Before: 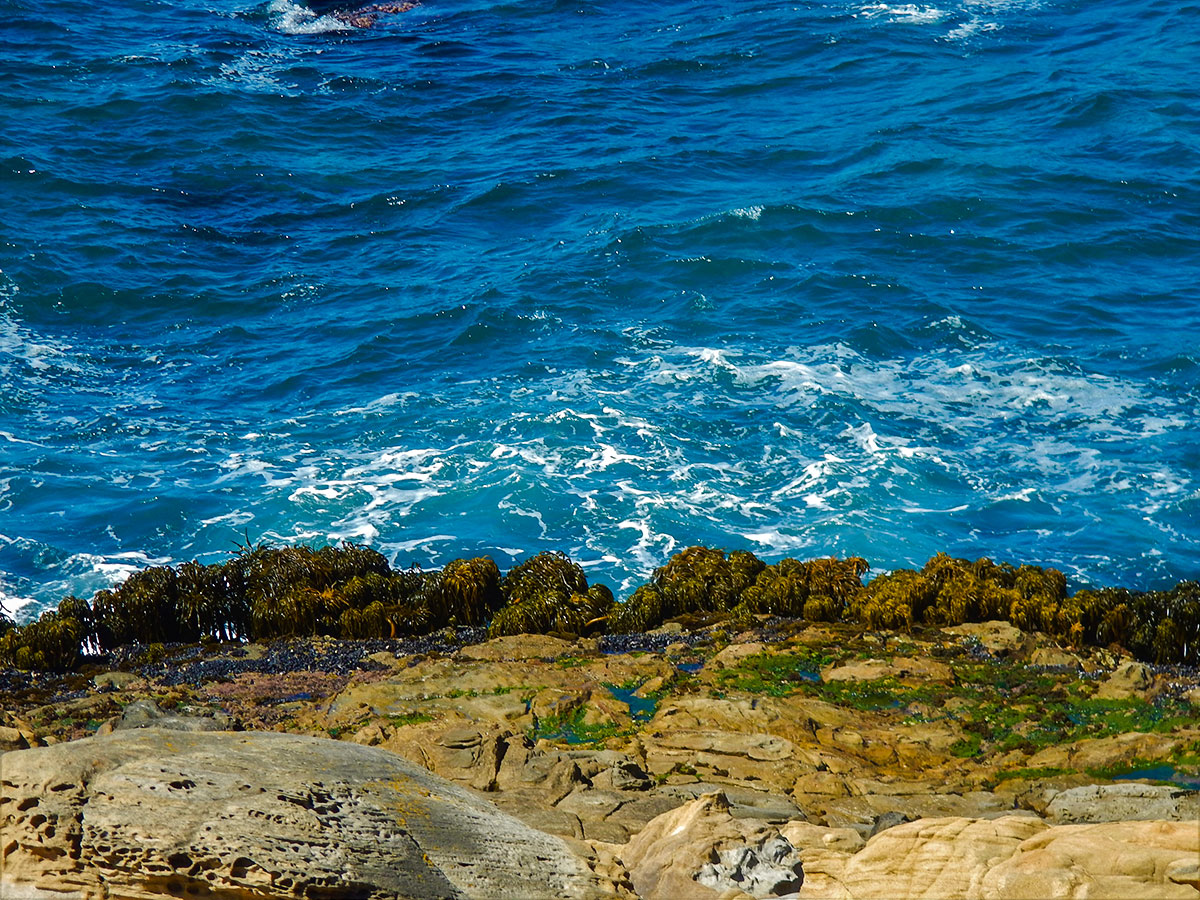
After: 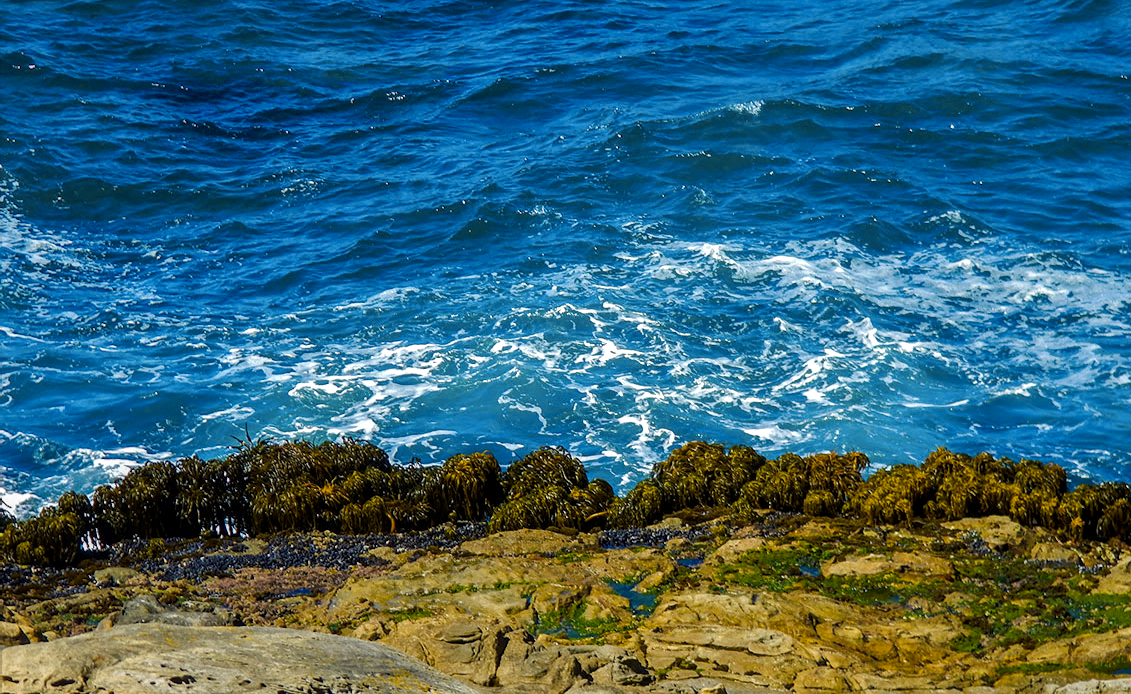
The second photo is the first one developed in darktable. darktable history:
local contrast: on, module defaults
color contrast: green-magenta contrast 0.8, blue-yellow contrast 1.1, unbound 0
crop and rotate: angle 0.03°, top 11.643%, right 5.651%, bottom 11.189%
